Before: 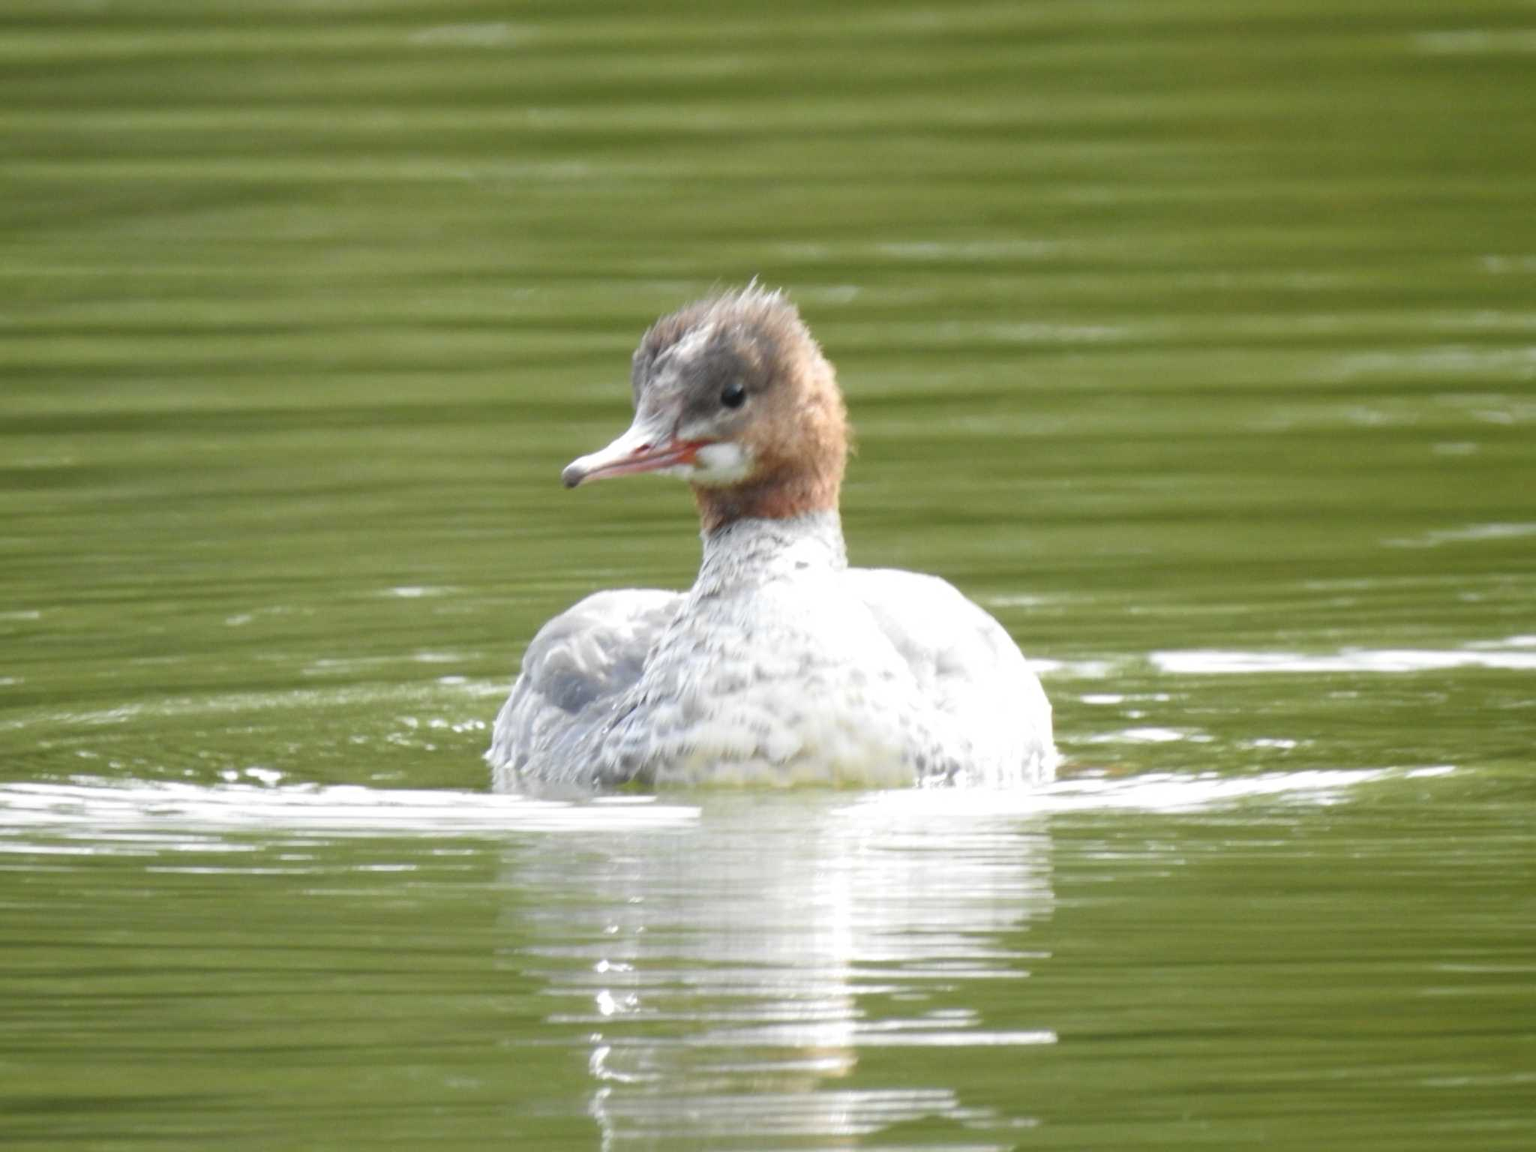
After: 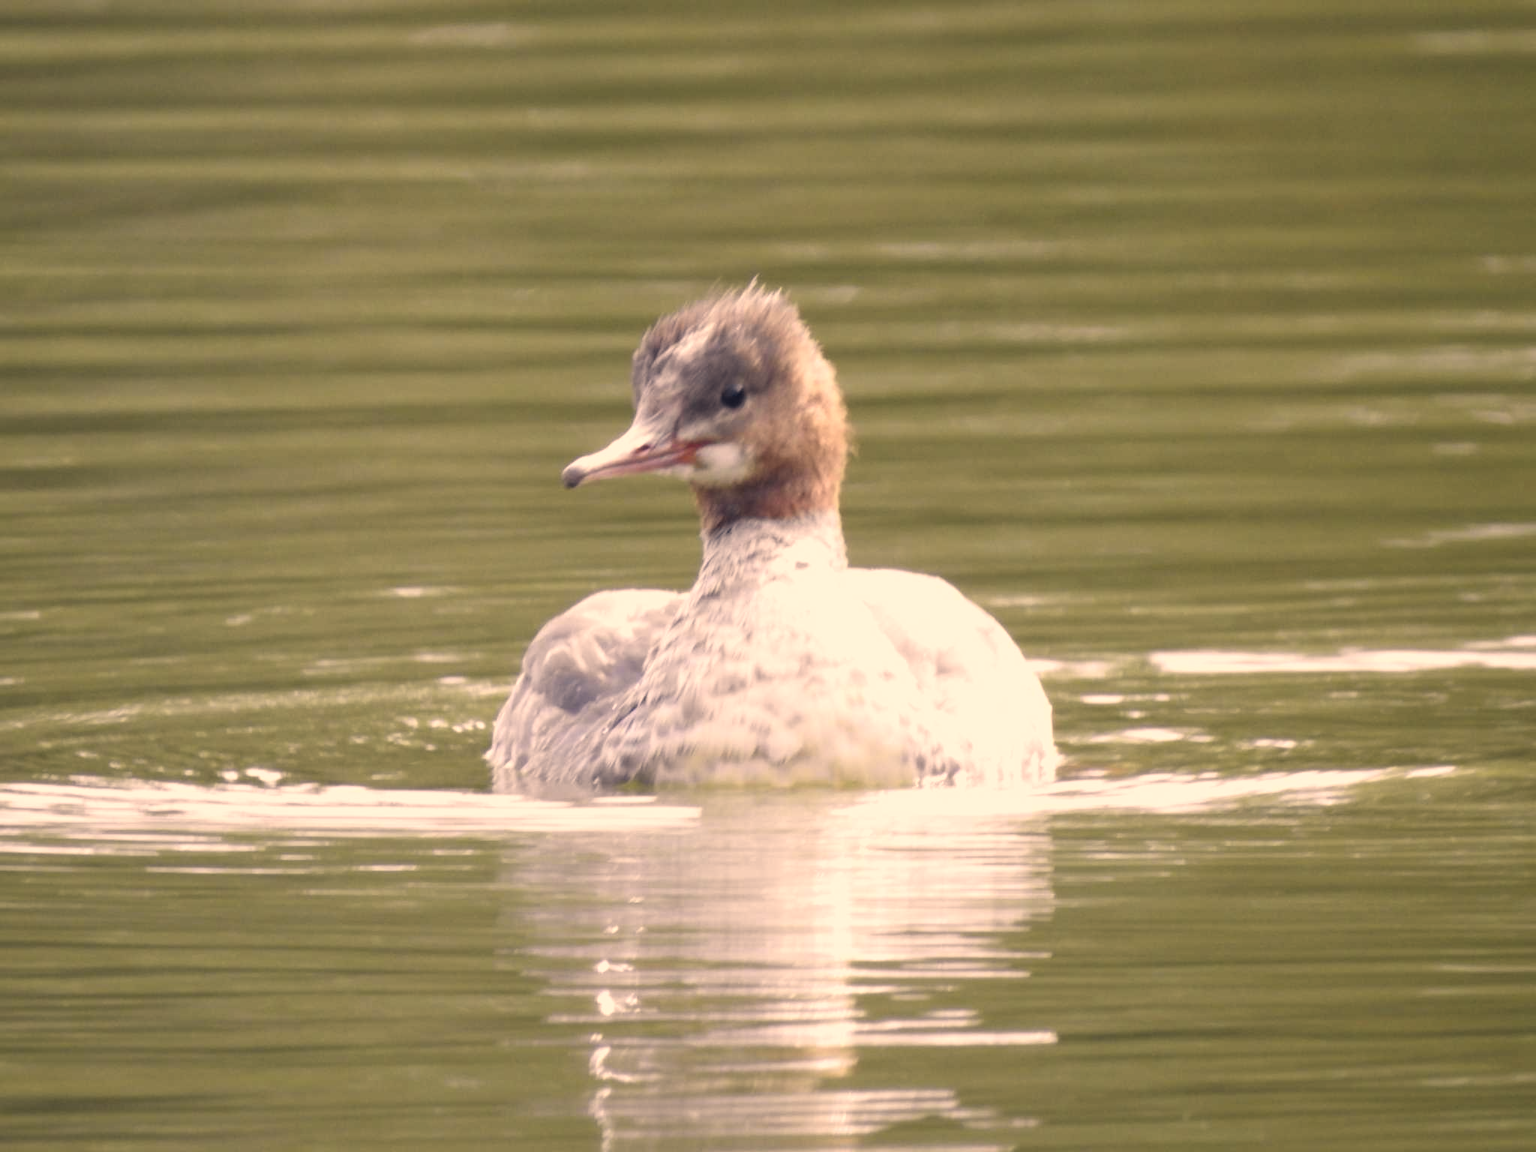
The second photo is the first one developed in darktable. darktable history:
color correction: highlights a* 19.78, highlights b* 27.28, shadows a* 3.37, shadows b* -17.09, saturation 0.73
